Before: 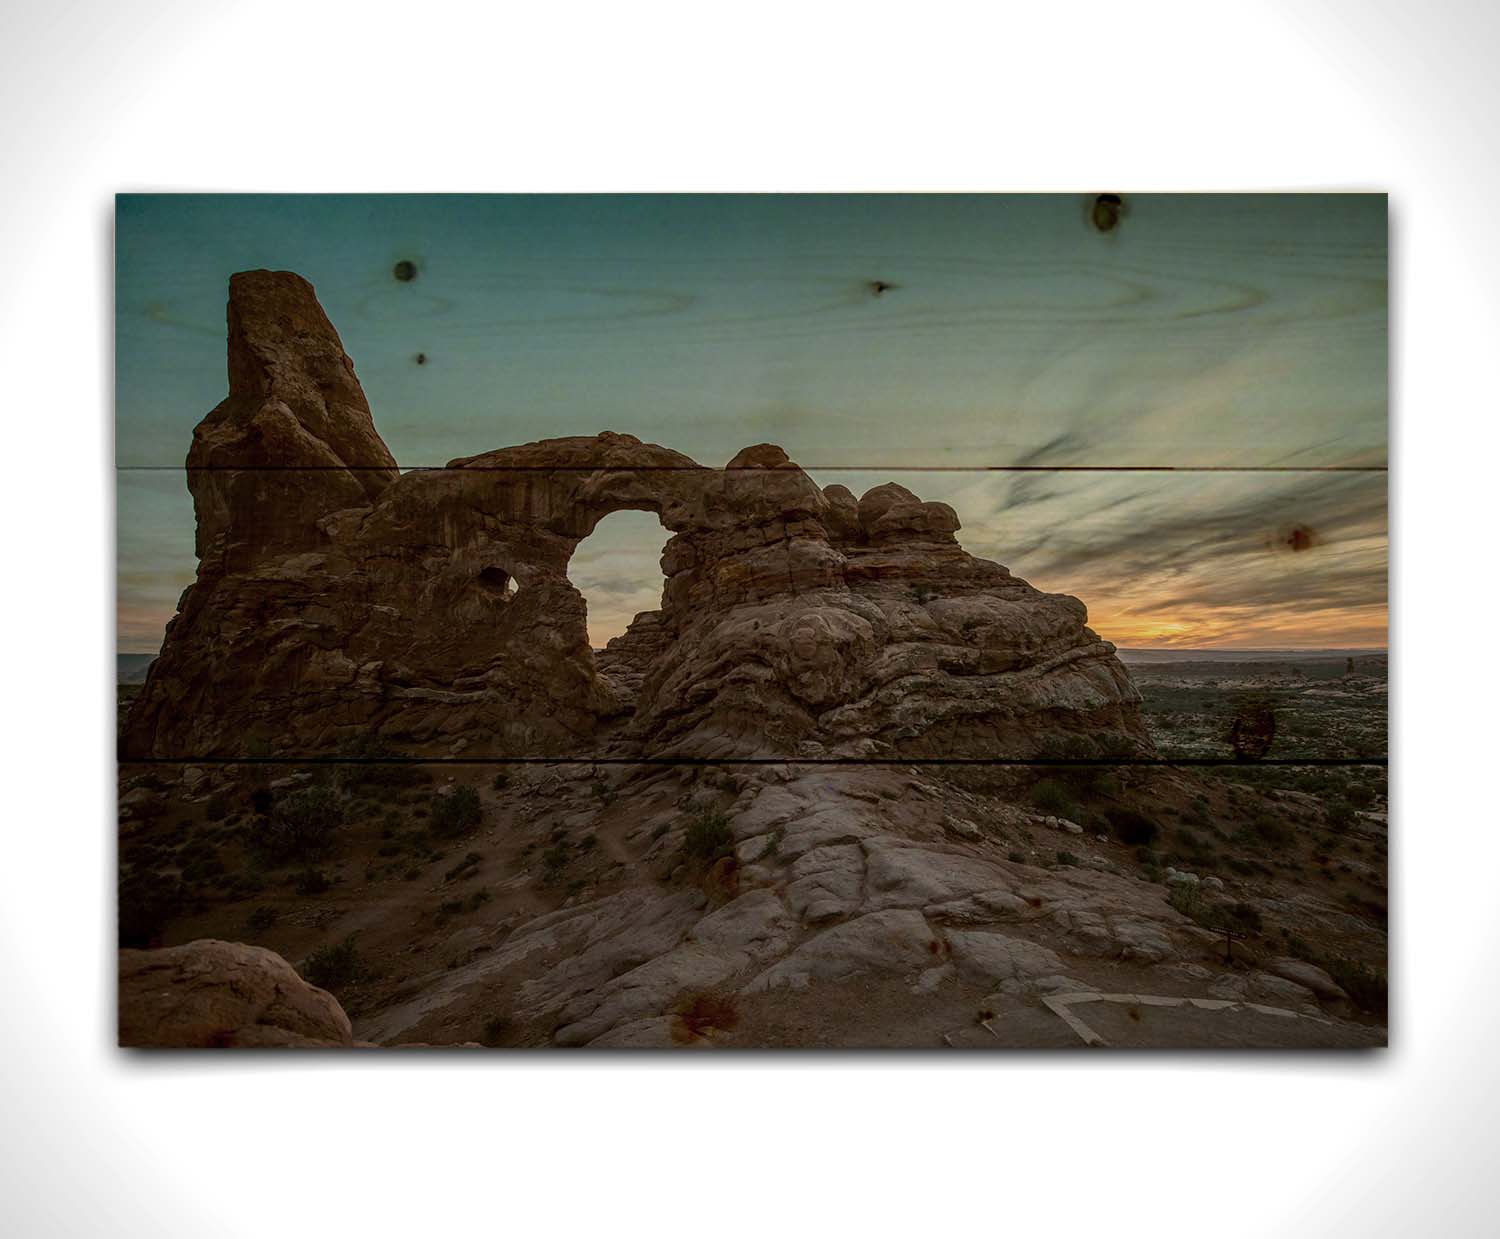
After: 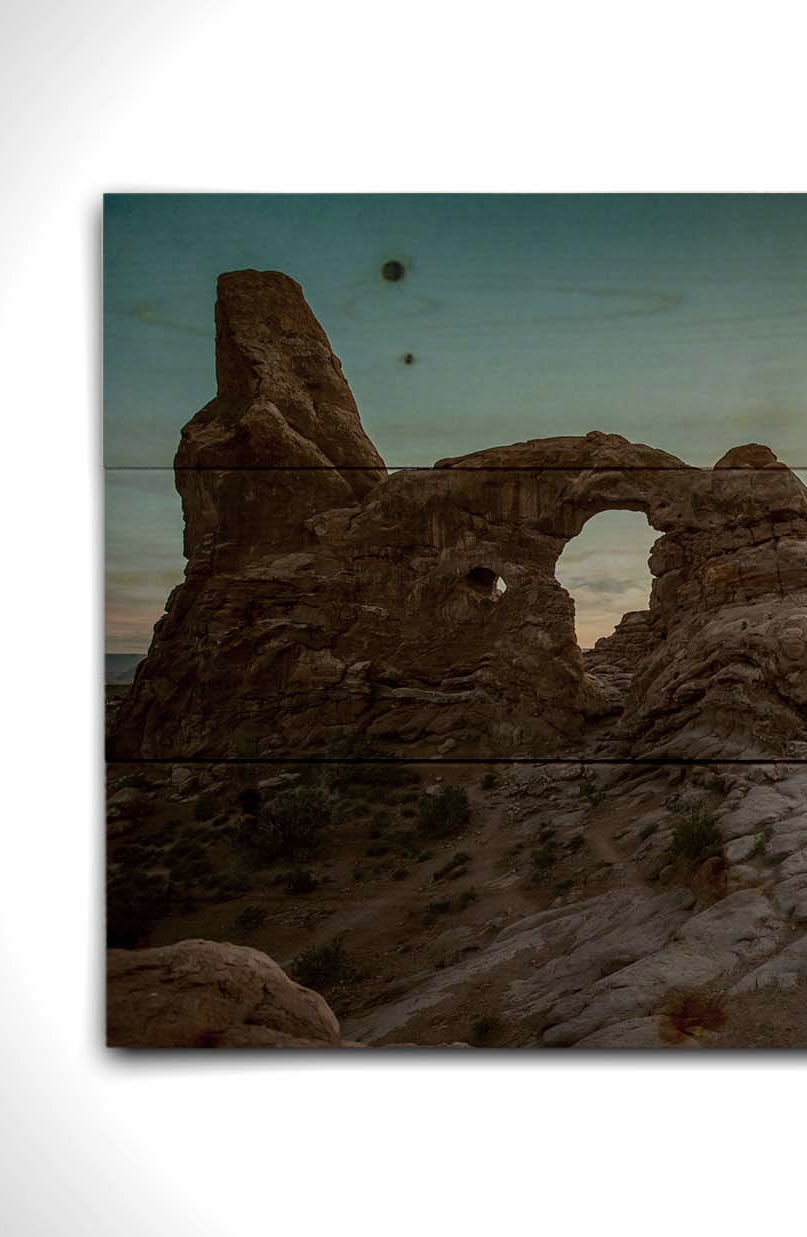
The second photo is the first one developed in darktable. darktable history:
contrast brightness saturation: saturation -0.093
crop: left 0.846%, right 45.334%, bottom 0.091%
